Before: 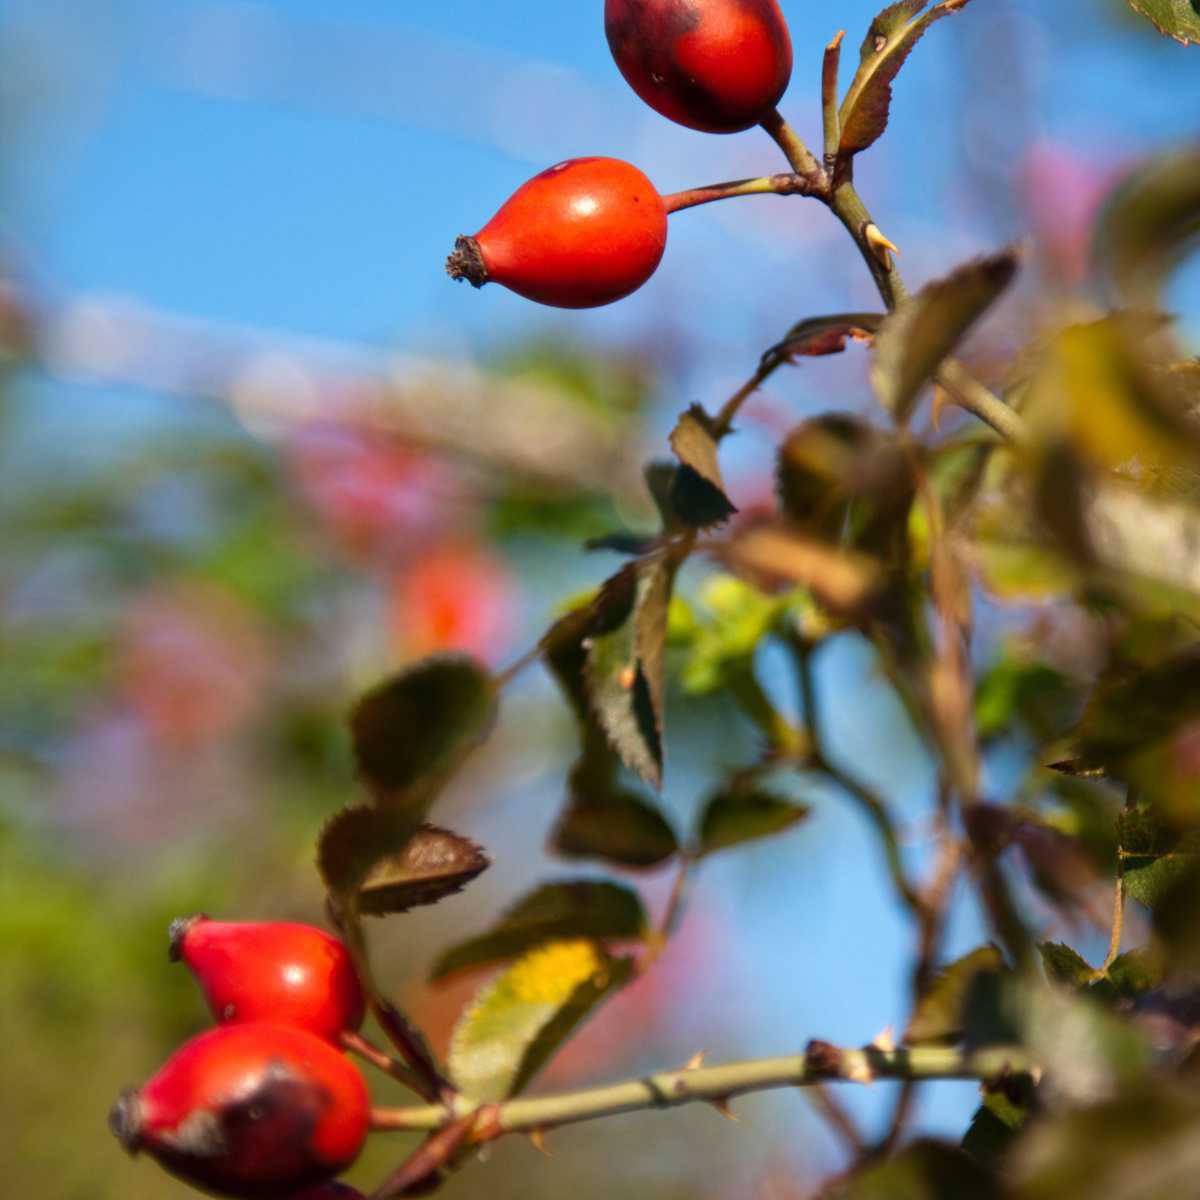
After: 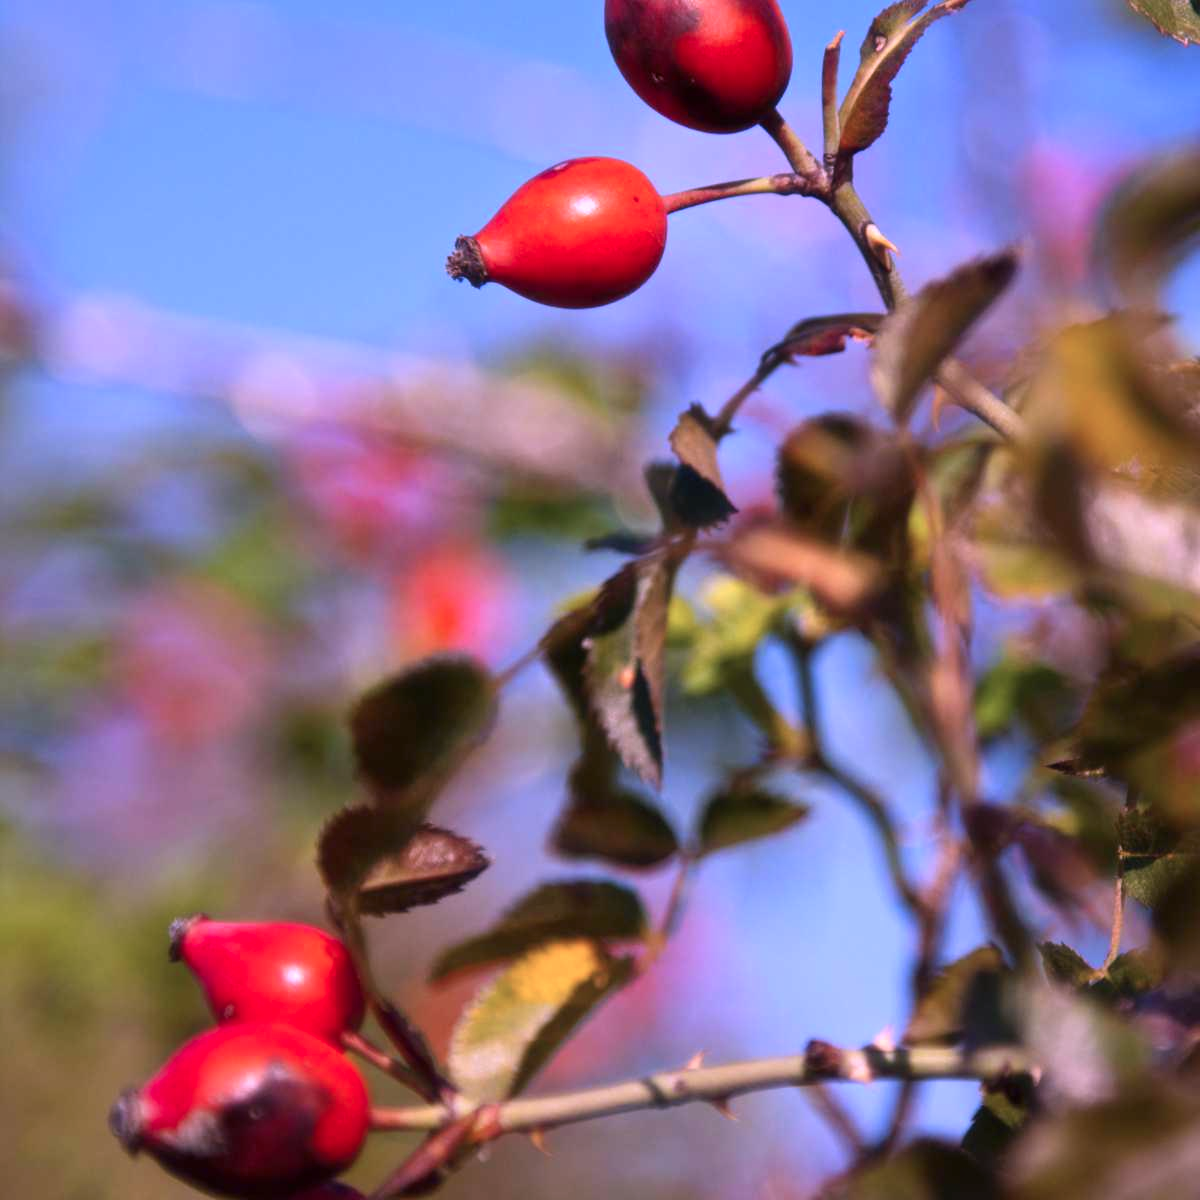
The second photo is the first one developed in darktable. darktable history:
haze removal: strength -0.091, compatibility mode true, adaptive false
color calibration: output R [1.107, -0.012, -0.003, 0], output B [0, 0, 1.308, 0], illuminant Planckian (black body), x 0.375, y 0.374, temperature 4123.42 K
